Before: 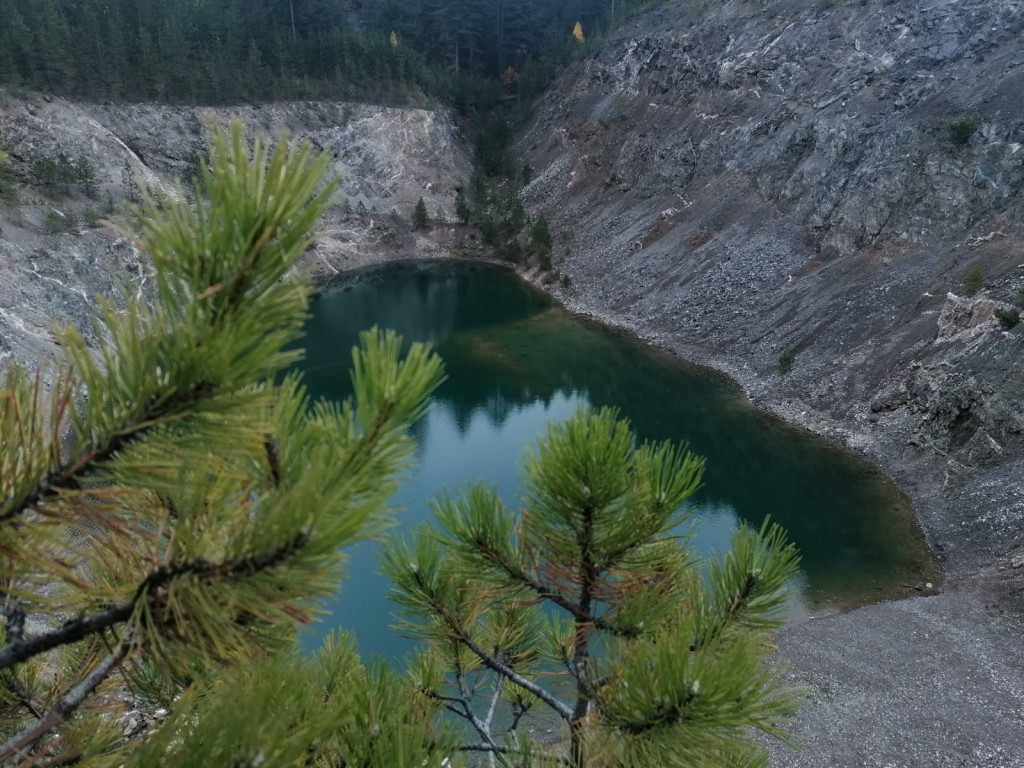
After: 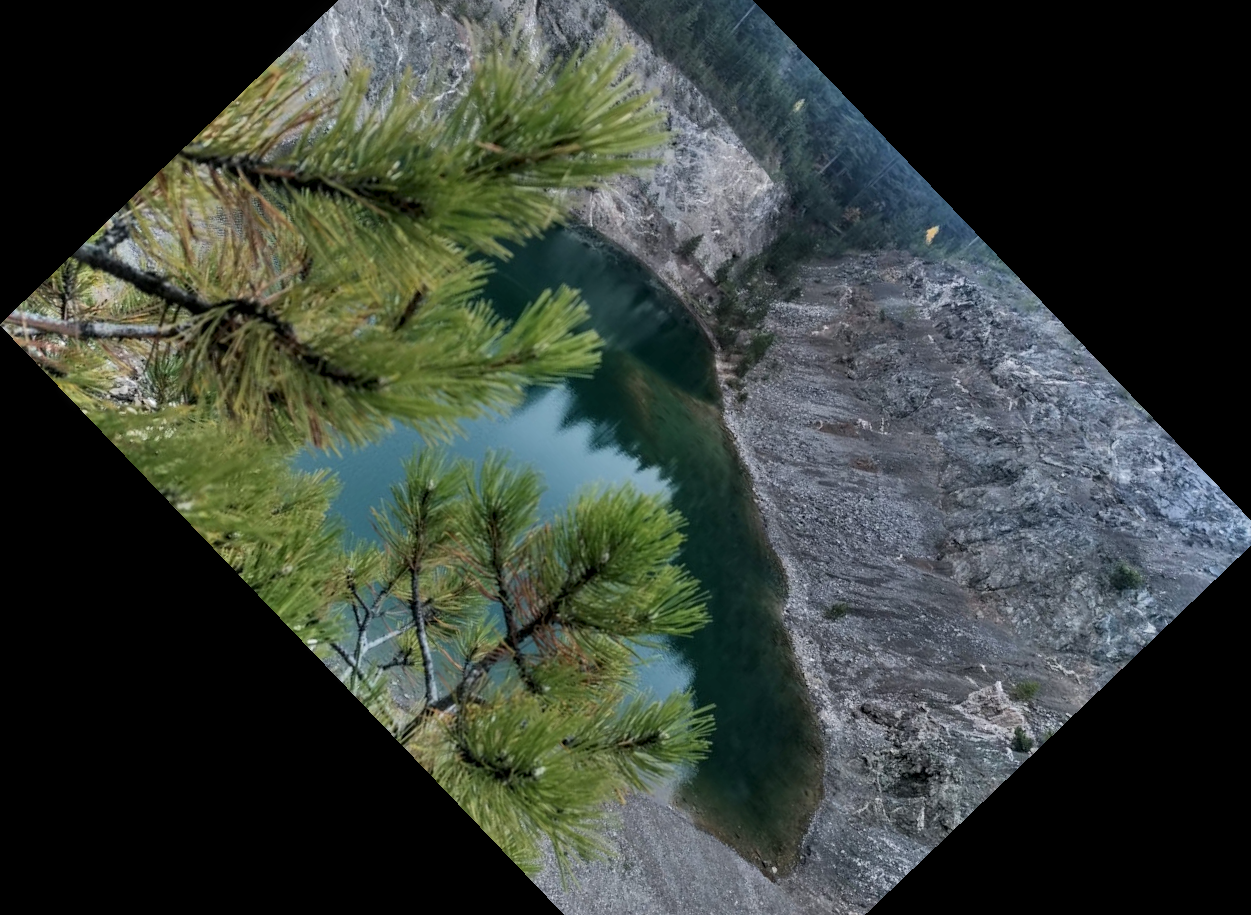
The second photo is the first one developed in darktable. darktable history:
shadows and highlights: highlights color adjustment 0%, low approximation 0.01, soften with gaussian
crop and rotate: angle -46.26°, top 16.234%, right 0.912%, bottom 11.704%
local contrast: detail 130%
